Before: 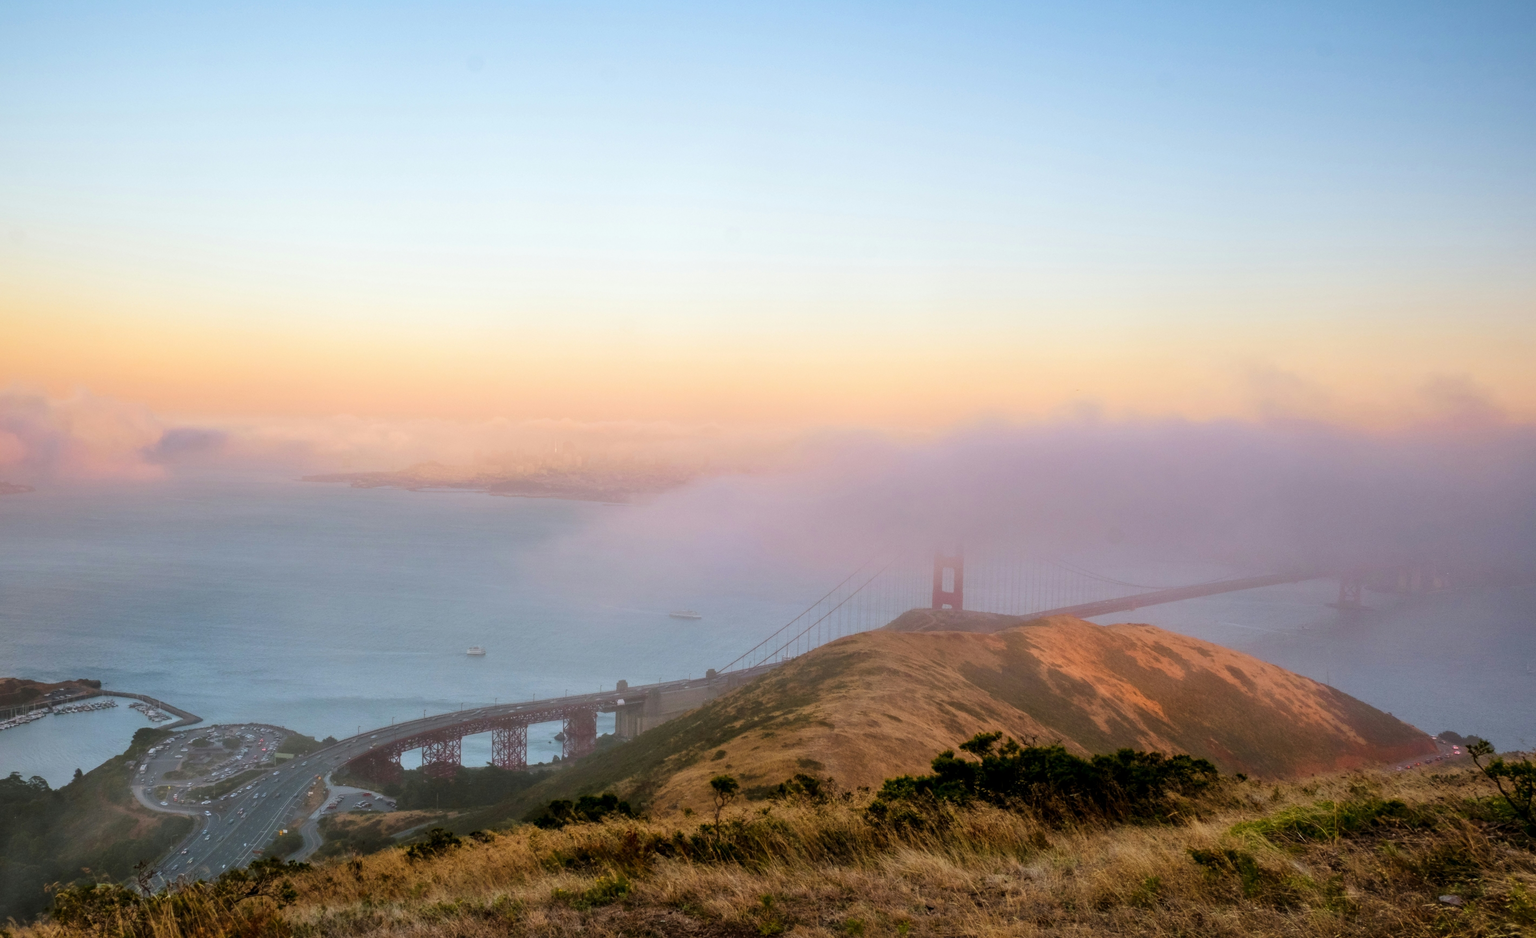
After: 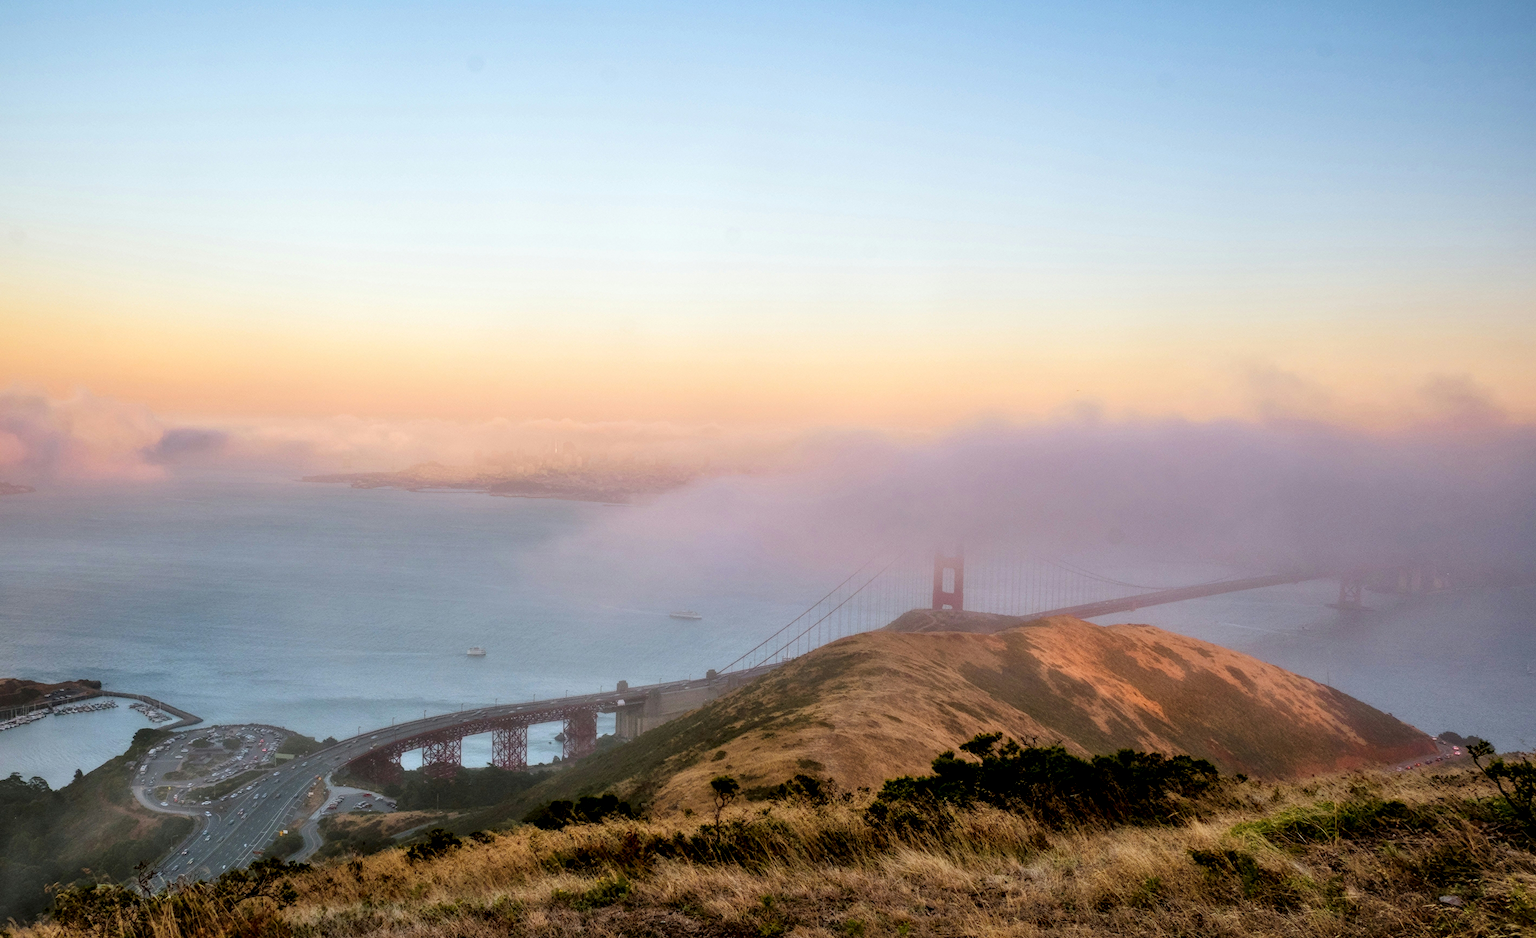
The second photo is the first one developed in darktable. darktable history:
diffuse or sharpen "deblur": iterations 25, radius span 10, edge sensitivity 3, edge threshold 1, 1st order anisotropy 100%, 3rd order anisotropy 100%, 1st order speed -25%, 2nd order speed 12.5%, 3rd order speed -50%, 4th order speed 25%
diffuse or sharpen "sharpen": edge sensitivity 1, 1st order anisotropy 100%, 2nd order anisotropy 100%, 3rd order anisotropy 100%, 4th order anisotropy 100%, 1st order speed -25%, 2nd order speed -25%, 3rd order speed -29.87%, 4th order speed -30.13%
contrast equalizer "1": y [[0.514, 0.573, 0.581, 0.508, 0.5, 0.5], [0.5 ×6], [0.5 ×6], [0 ×6], [0 ×6]]
